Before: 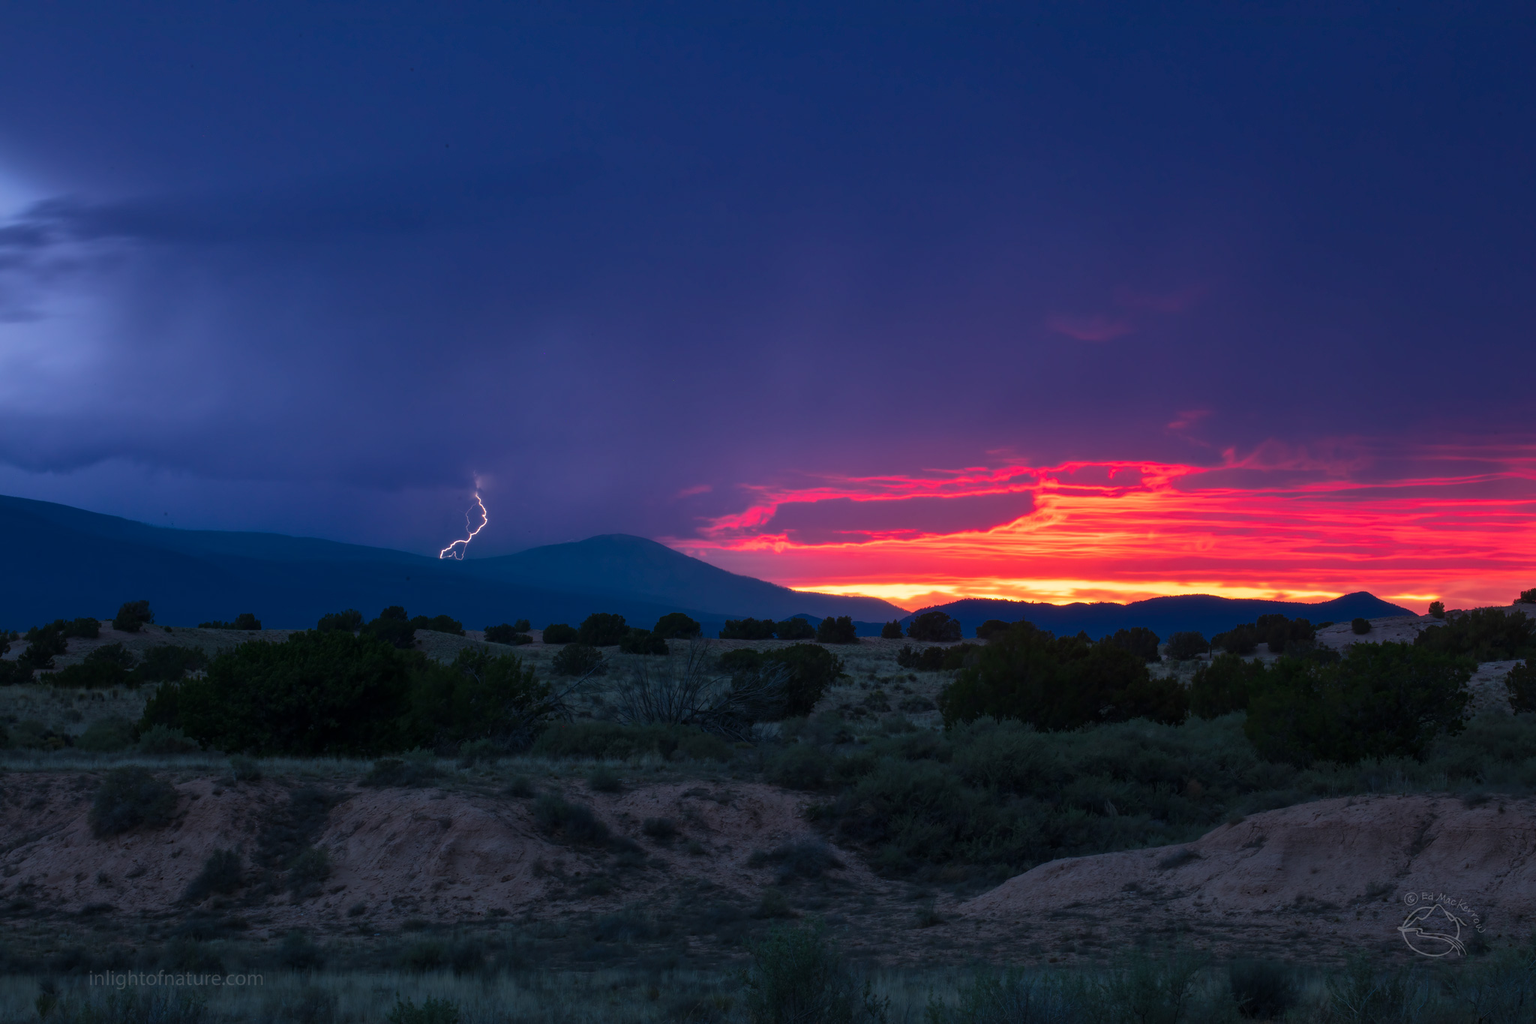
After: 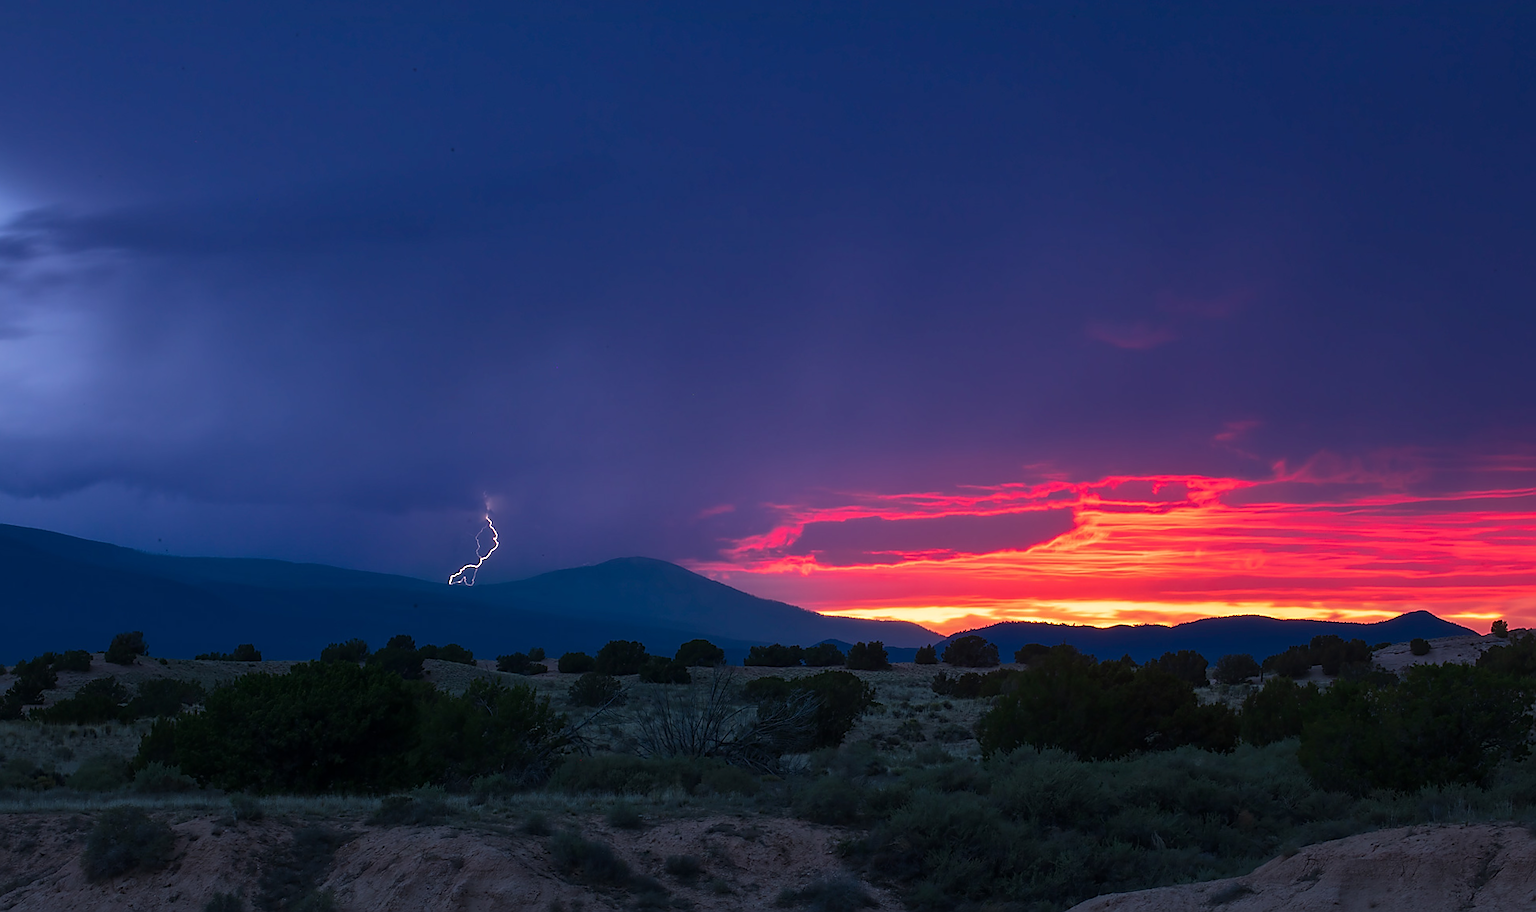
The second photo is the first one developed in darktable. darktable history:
crop and rotate: angle 0.521°, left 0.294%, right 3.444%, bottom 14.23%
sharpen: radius 1.399, amount 1.268, threshold 0.744
